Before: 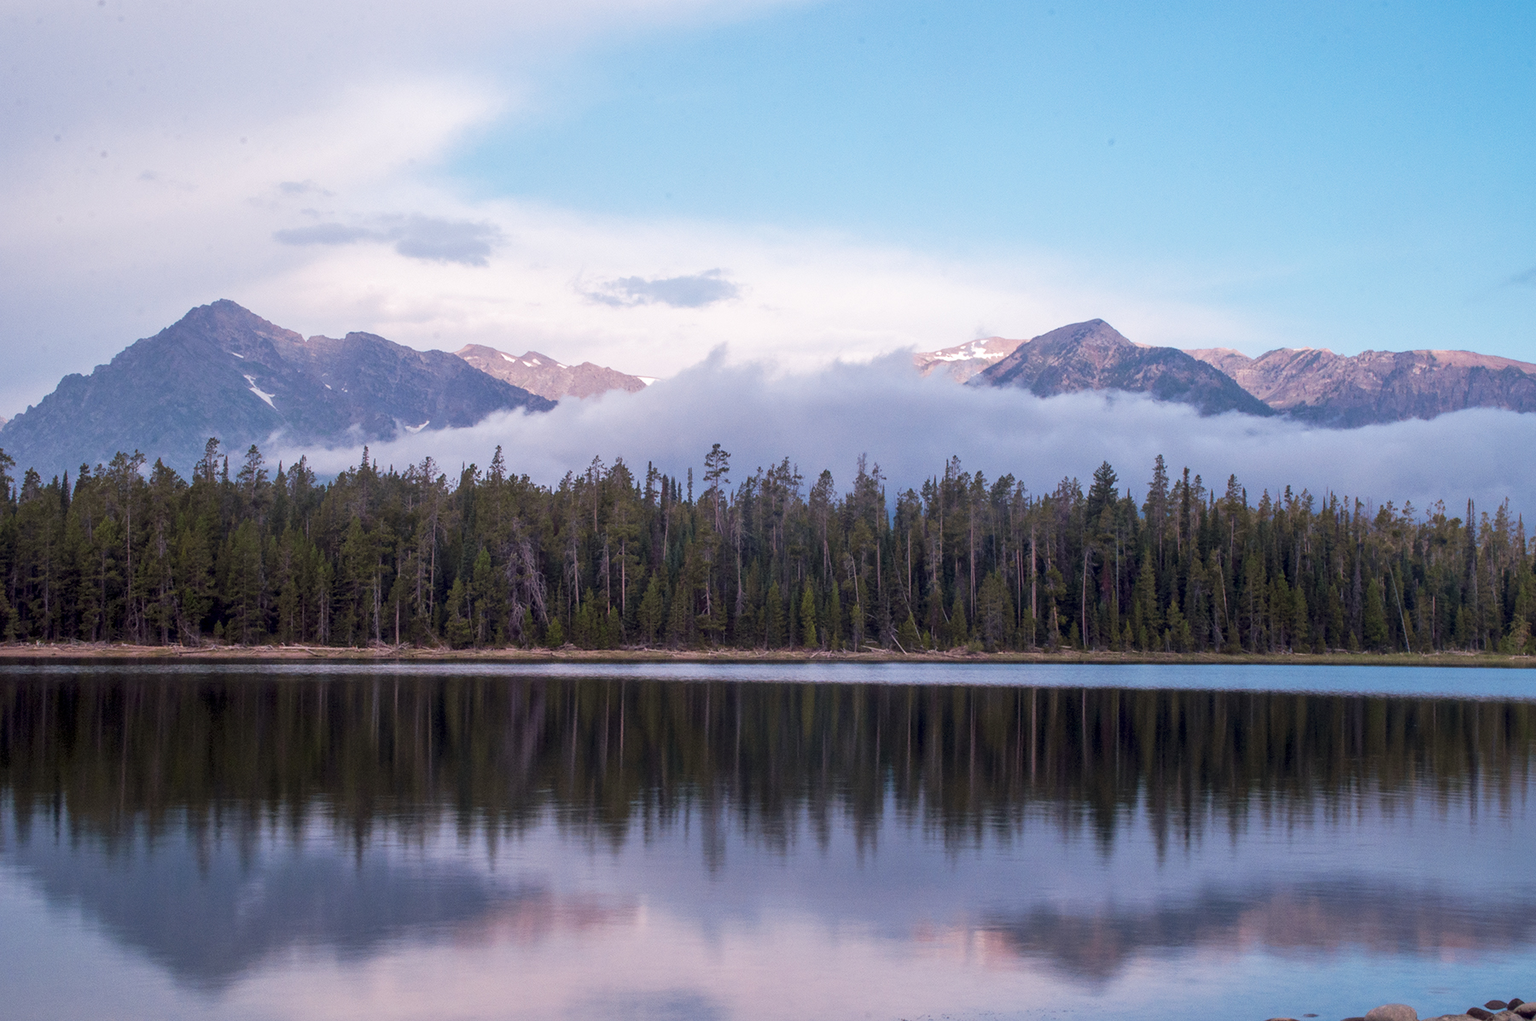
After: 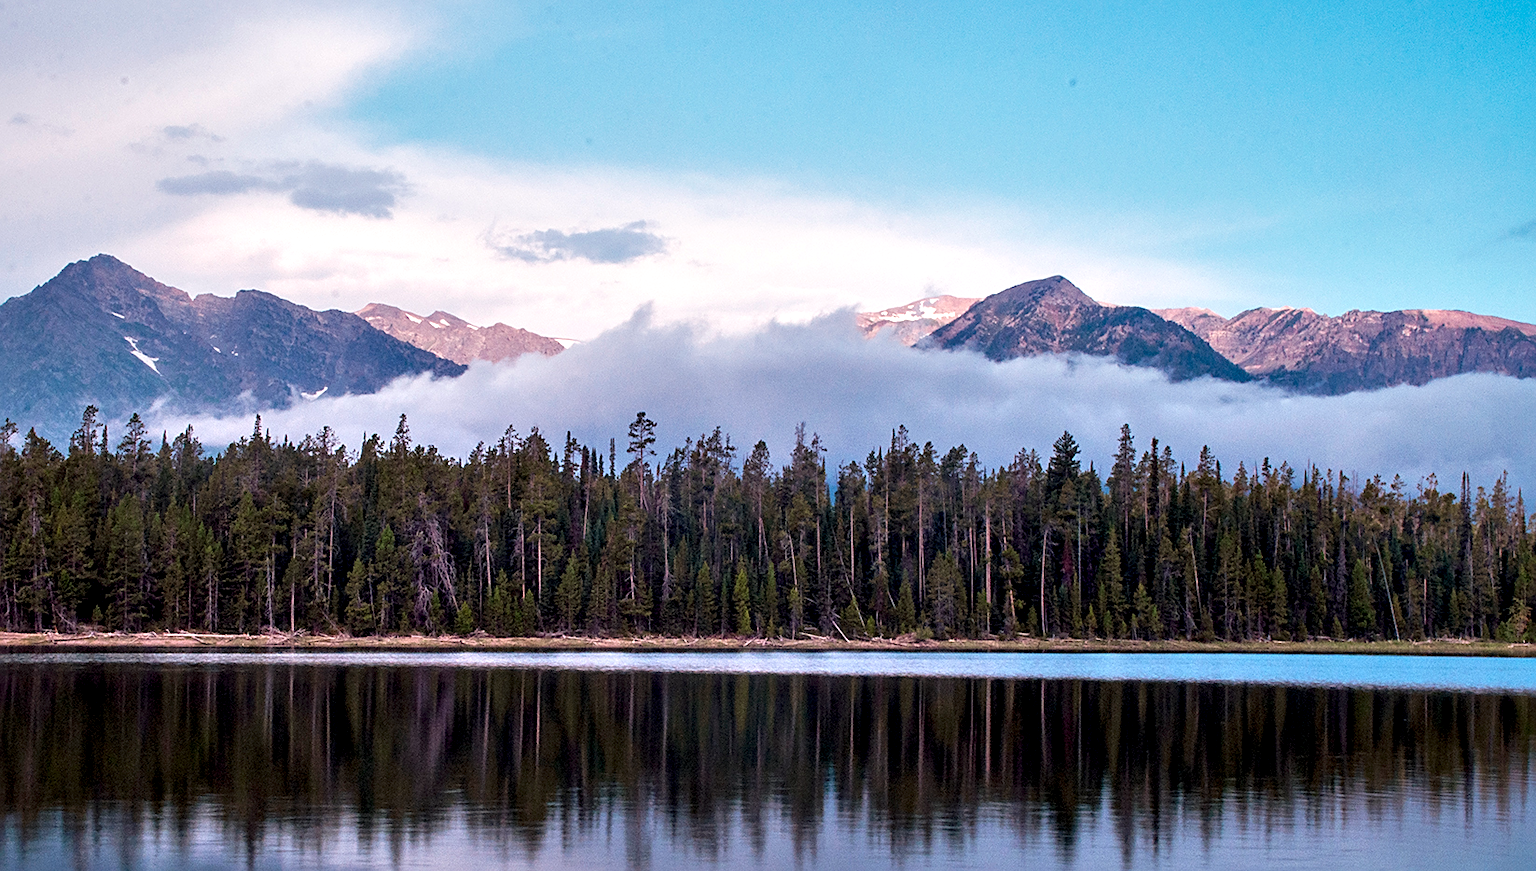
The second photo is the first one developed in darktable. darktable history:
crop: left 8.484%, top 6.551%, bottom 15.28%
sharpen: on, module defaults
contrast equalizer: octaves 7, y [[0.6 ×6], [0.55 ×6], [0 ×6], [0 ×6], [0 ×6]]
